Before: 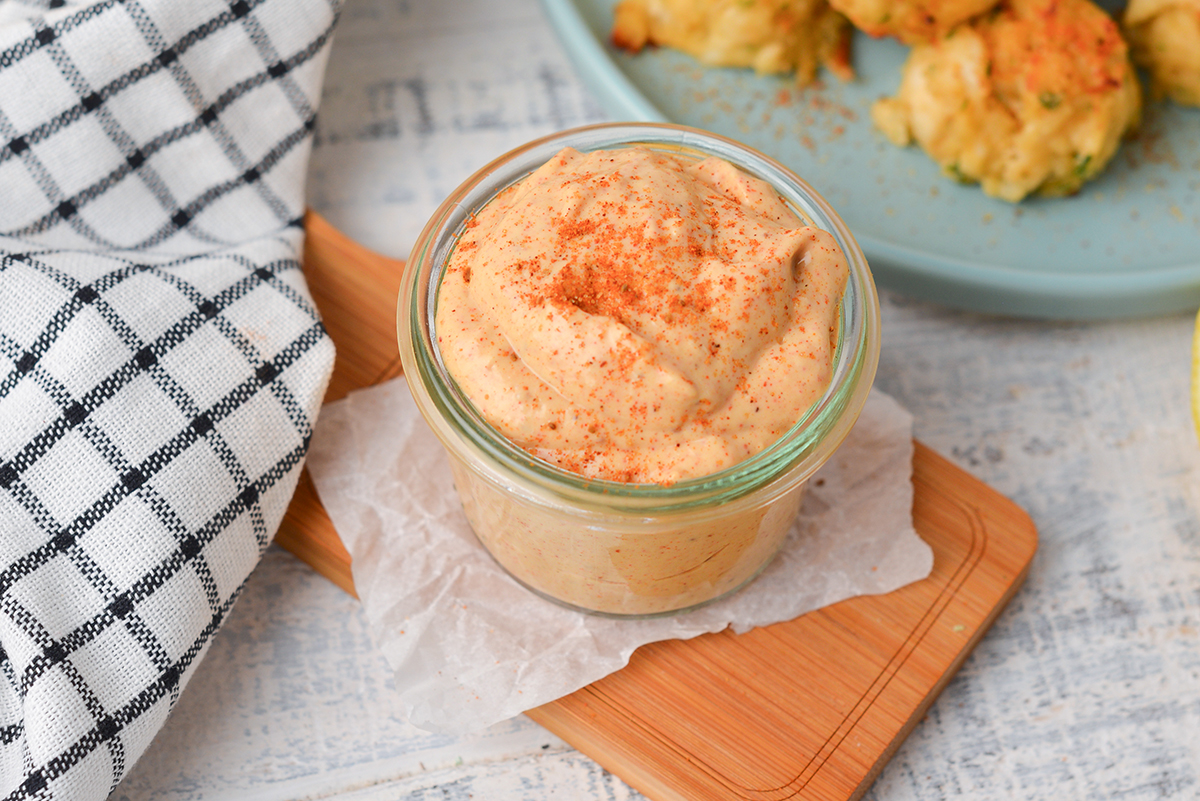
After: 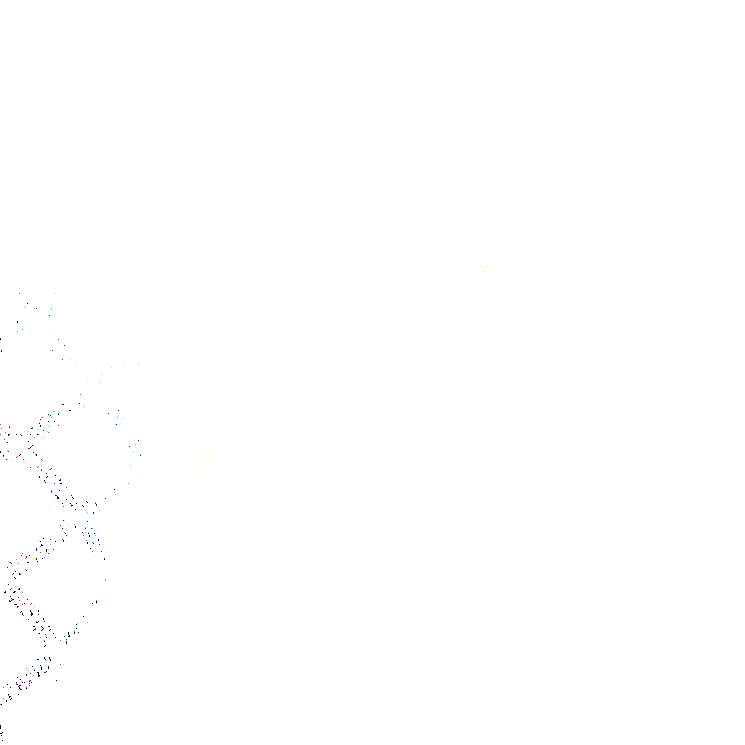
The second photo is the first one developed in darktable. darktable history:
tone curve: curves: ch0 [(0, 0) (0.003, 0.116) (0.011, 0.116) (0.025, 0.113) (0.044, 0.114) (0.069, 0.118) (0.1, 0.137) (0.136, 0.171) (0.177, 0.213) (0.224, 0.259) (0.277, 0.316) (0.335, 0.381) (0.399, 0.458) (0.468, 0.548) (0.543, 0.654) (0.623, 0.775) (0.709, 0.895) (0.801, 0.972) (0.898, 0.991) (1, 1)], preserve colors none
crop: left 10.644%, right 26.528%
rotate and perspective: rotation 0.679°, lens shift (horizontal) 0.136, crop left 0.009, crop right 0.991, crop top 0.078, crop bottom 0.95
exposure: exposure 8 EV, compensate highlight preservation false
